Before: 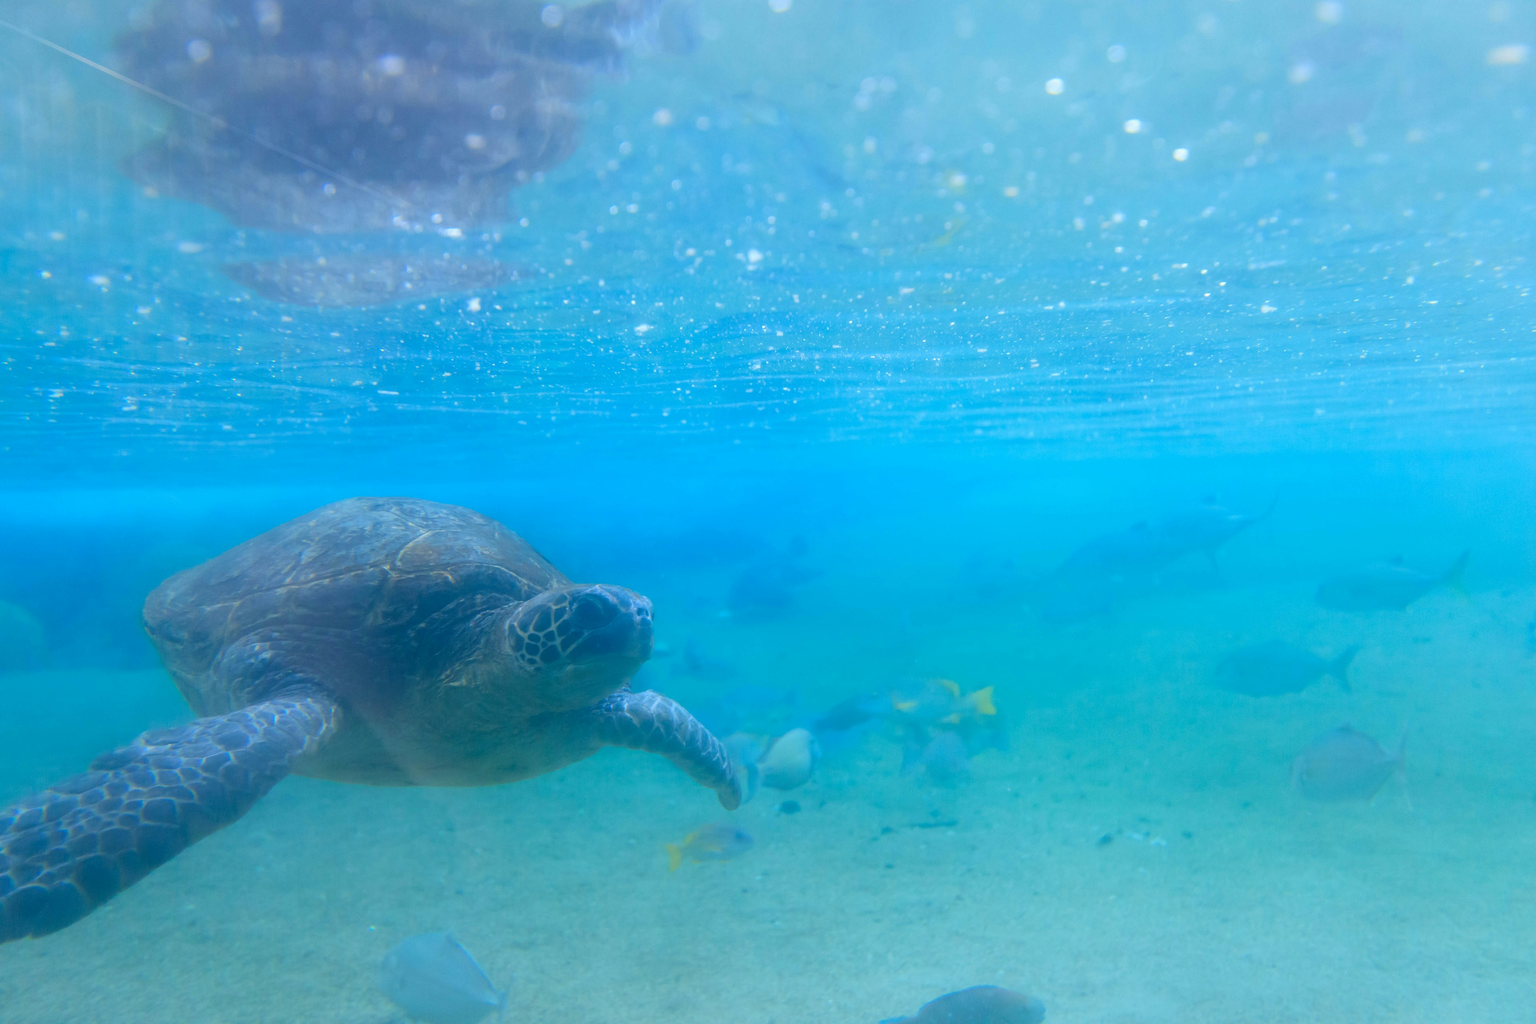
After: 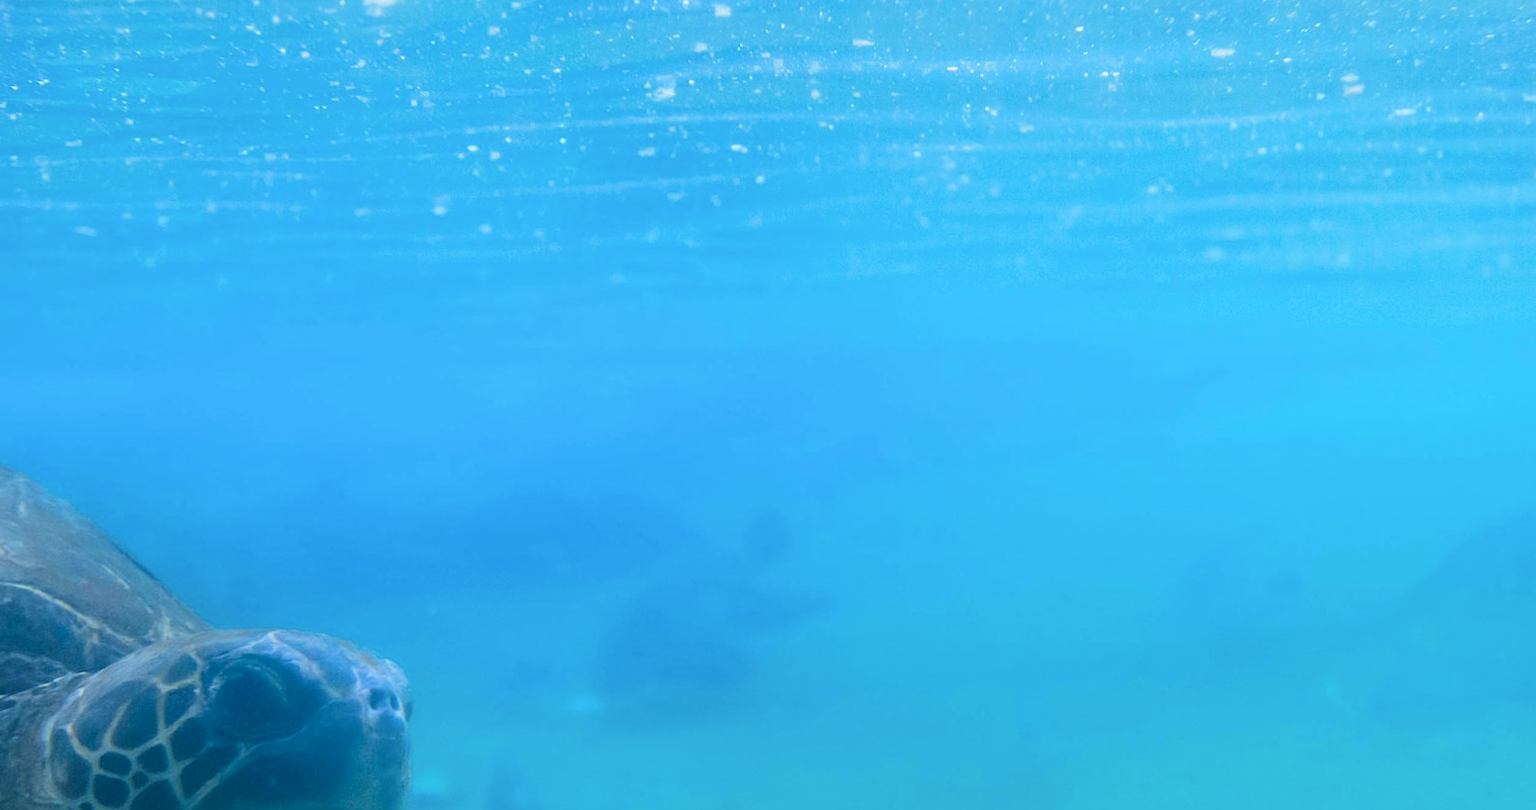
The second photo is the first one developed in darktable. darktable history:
filmic rgb: black relative exposure -4 EV, white relative exposure 3 EV, hardness 3.02, contrast 1.5
crop: left 31.751%, top 32.172%, right 27.8%, bottom 35.83%
